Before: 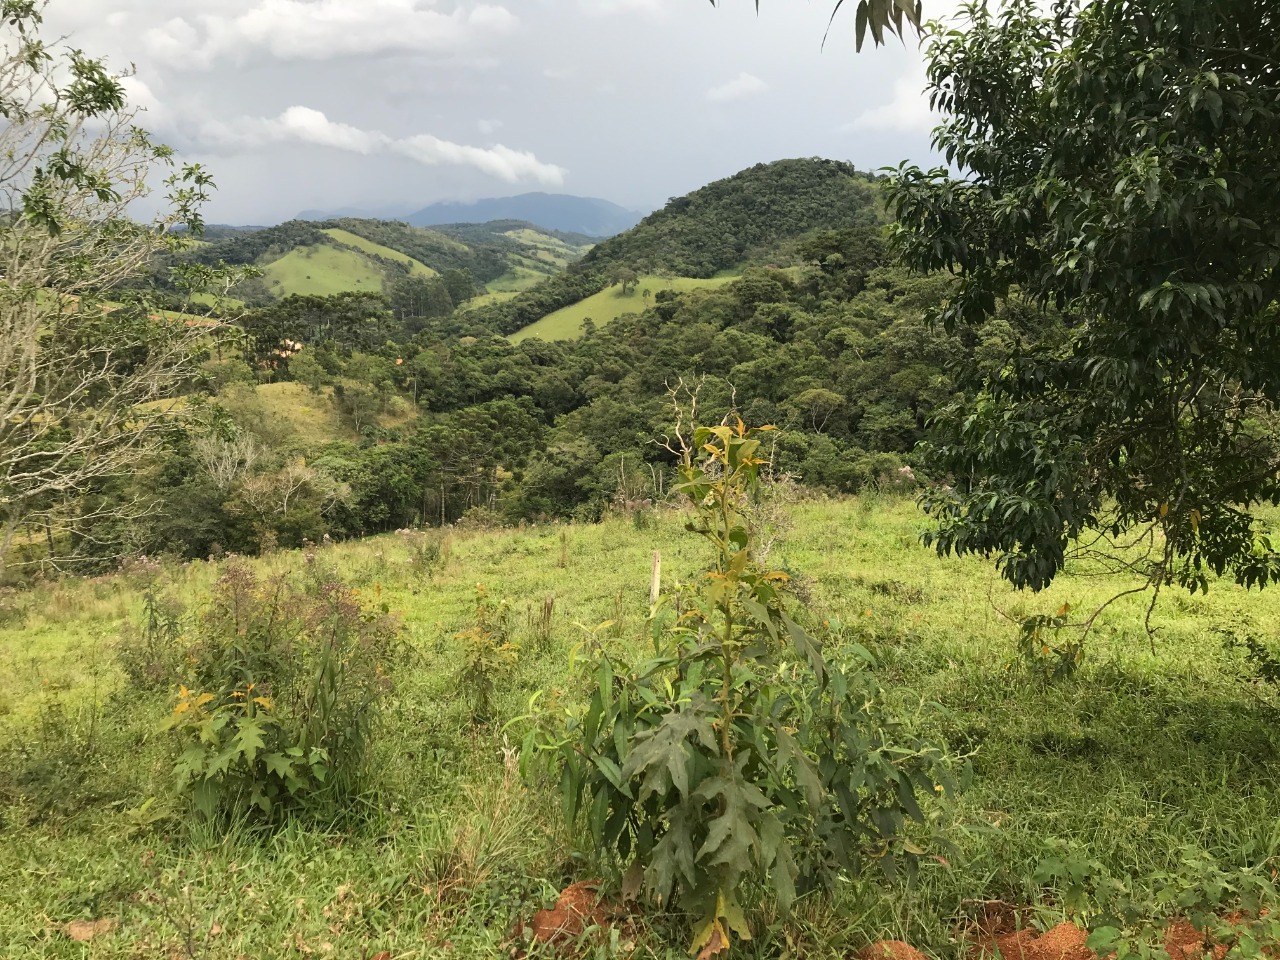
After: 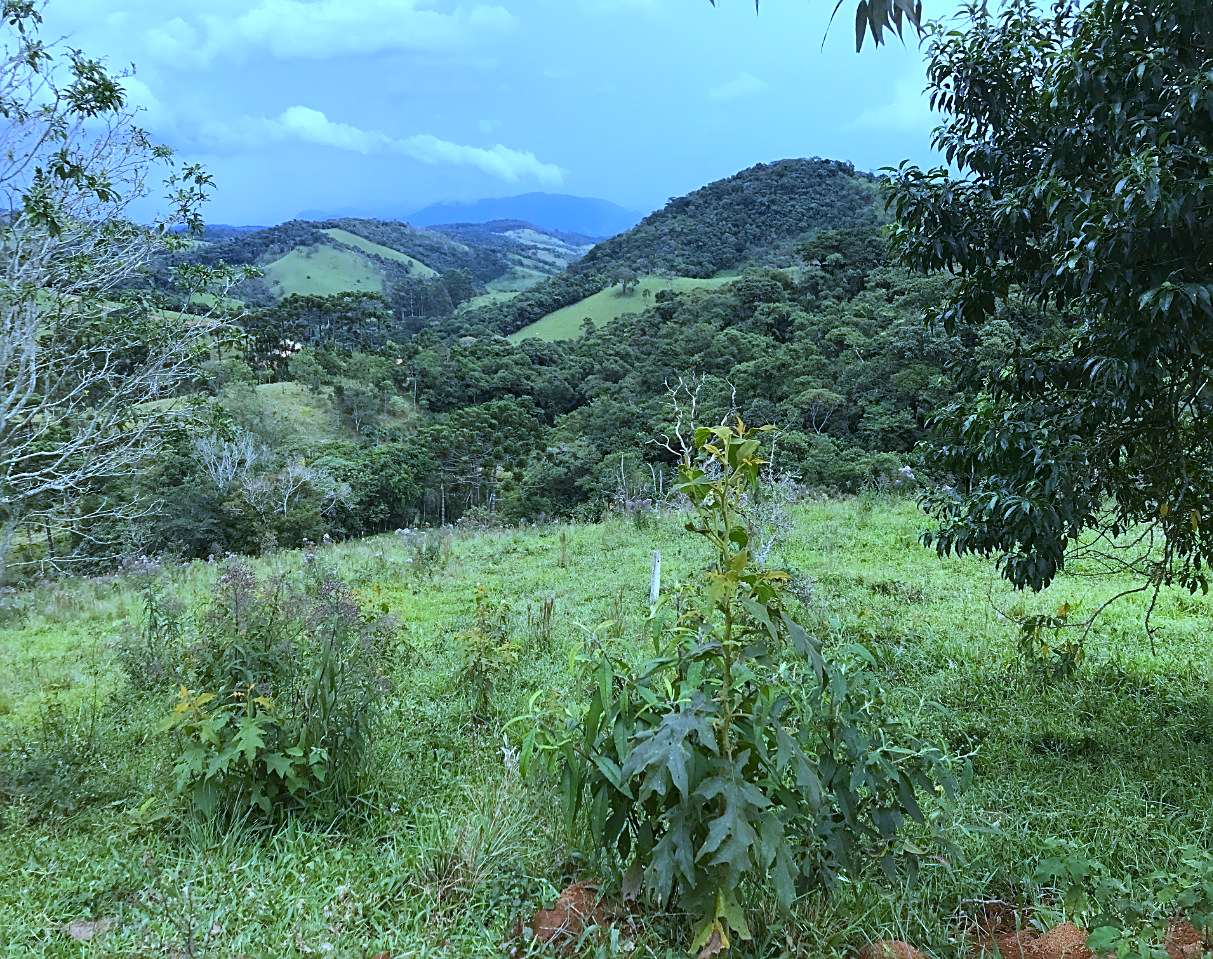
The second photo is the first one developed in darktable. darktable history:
sharpen: on, module defaults
crop and rotate: right 5.167%
white balance: red 0.766, blue 1.537
contrast brightness saturation: saturation 0.18
